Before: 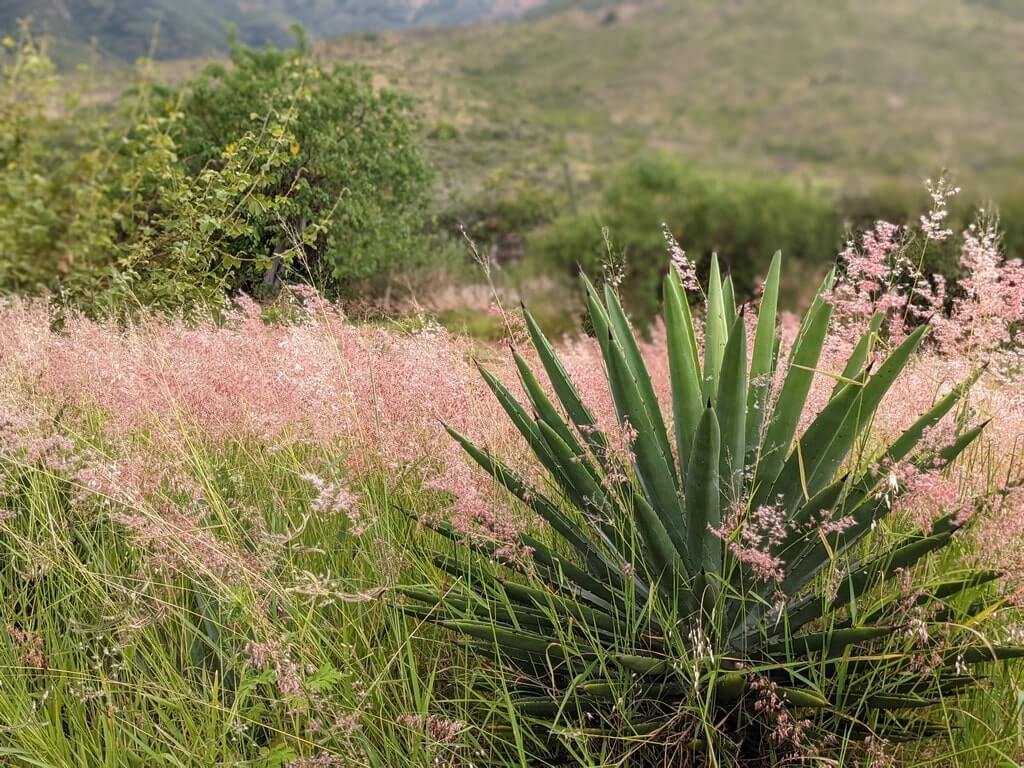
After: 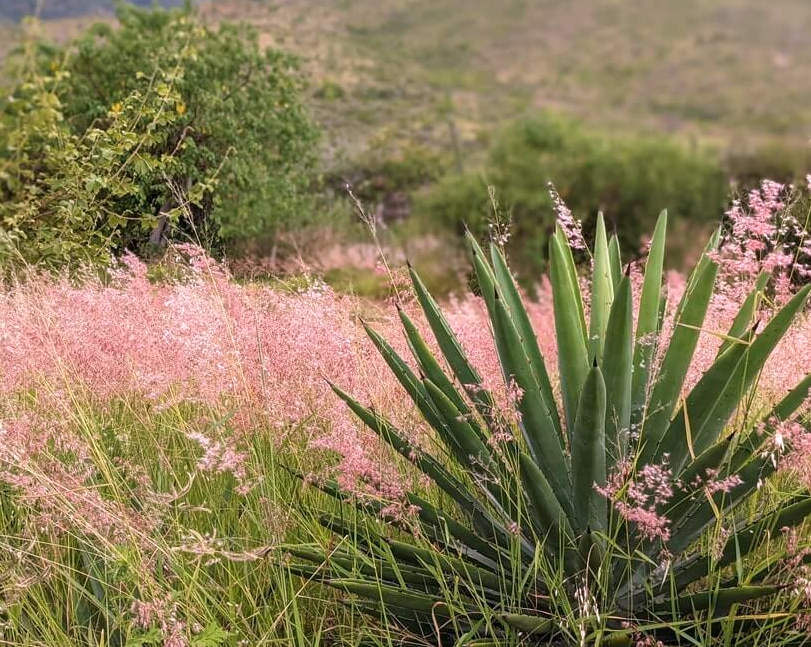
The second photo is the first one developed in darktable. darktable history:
crop: left 11.225%, top 5.381%, right 9.565%, bottom 10.314%
white balance: red 1.05, blue 1.072
velvia: strength 15%
